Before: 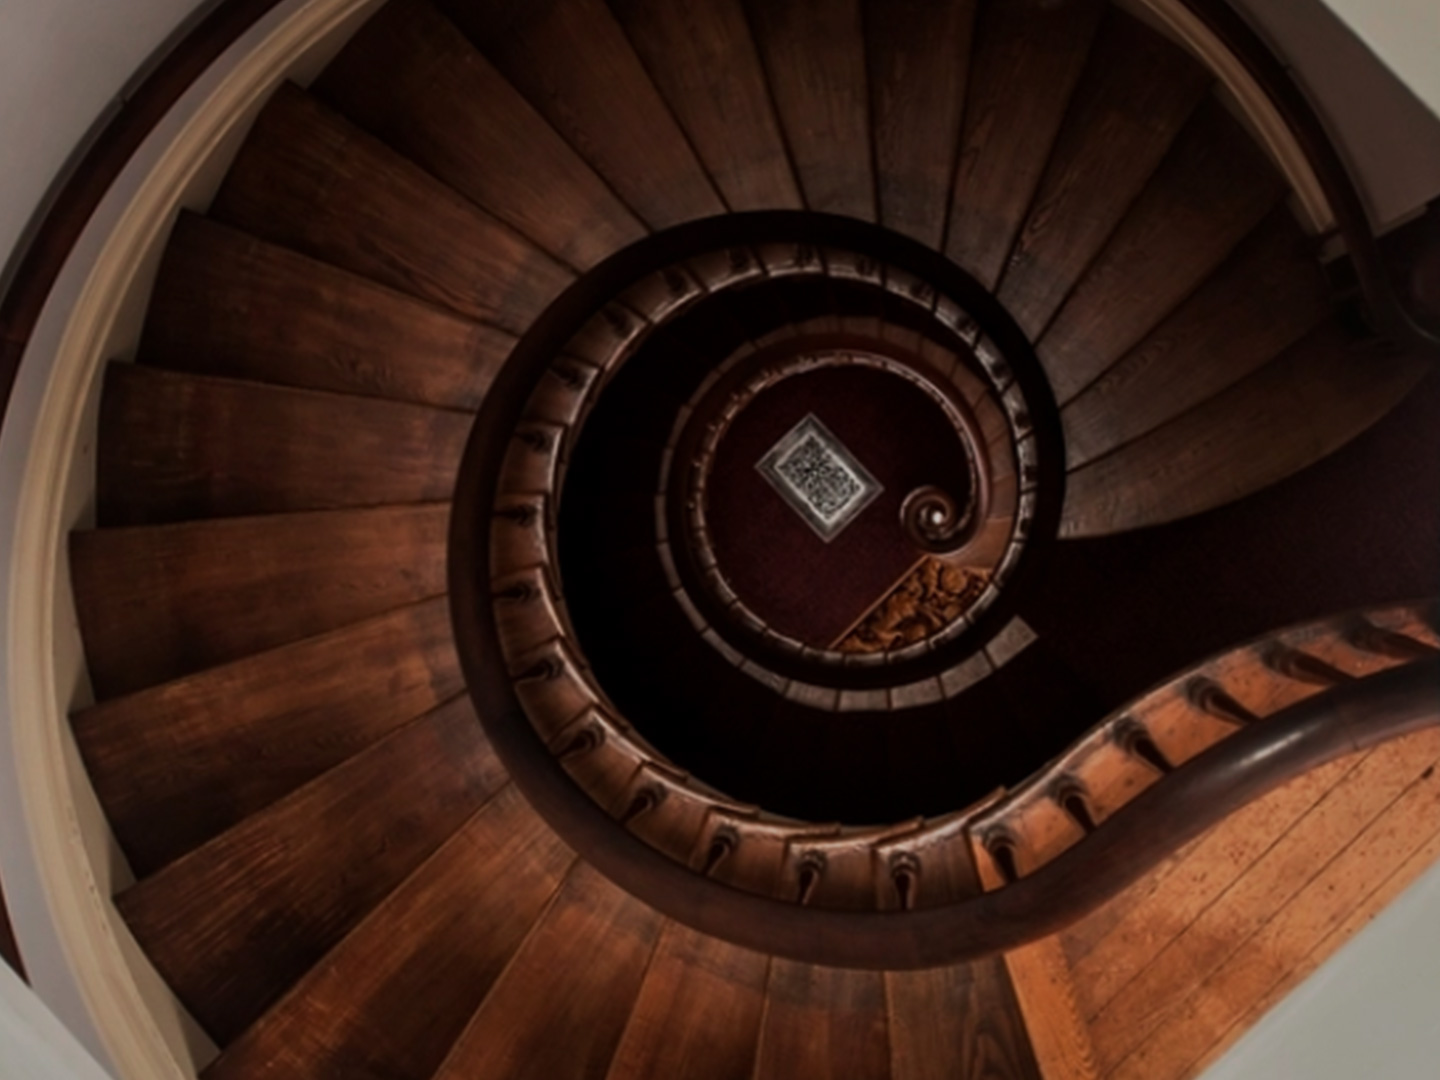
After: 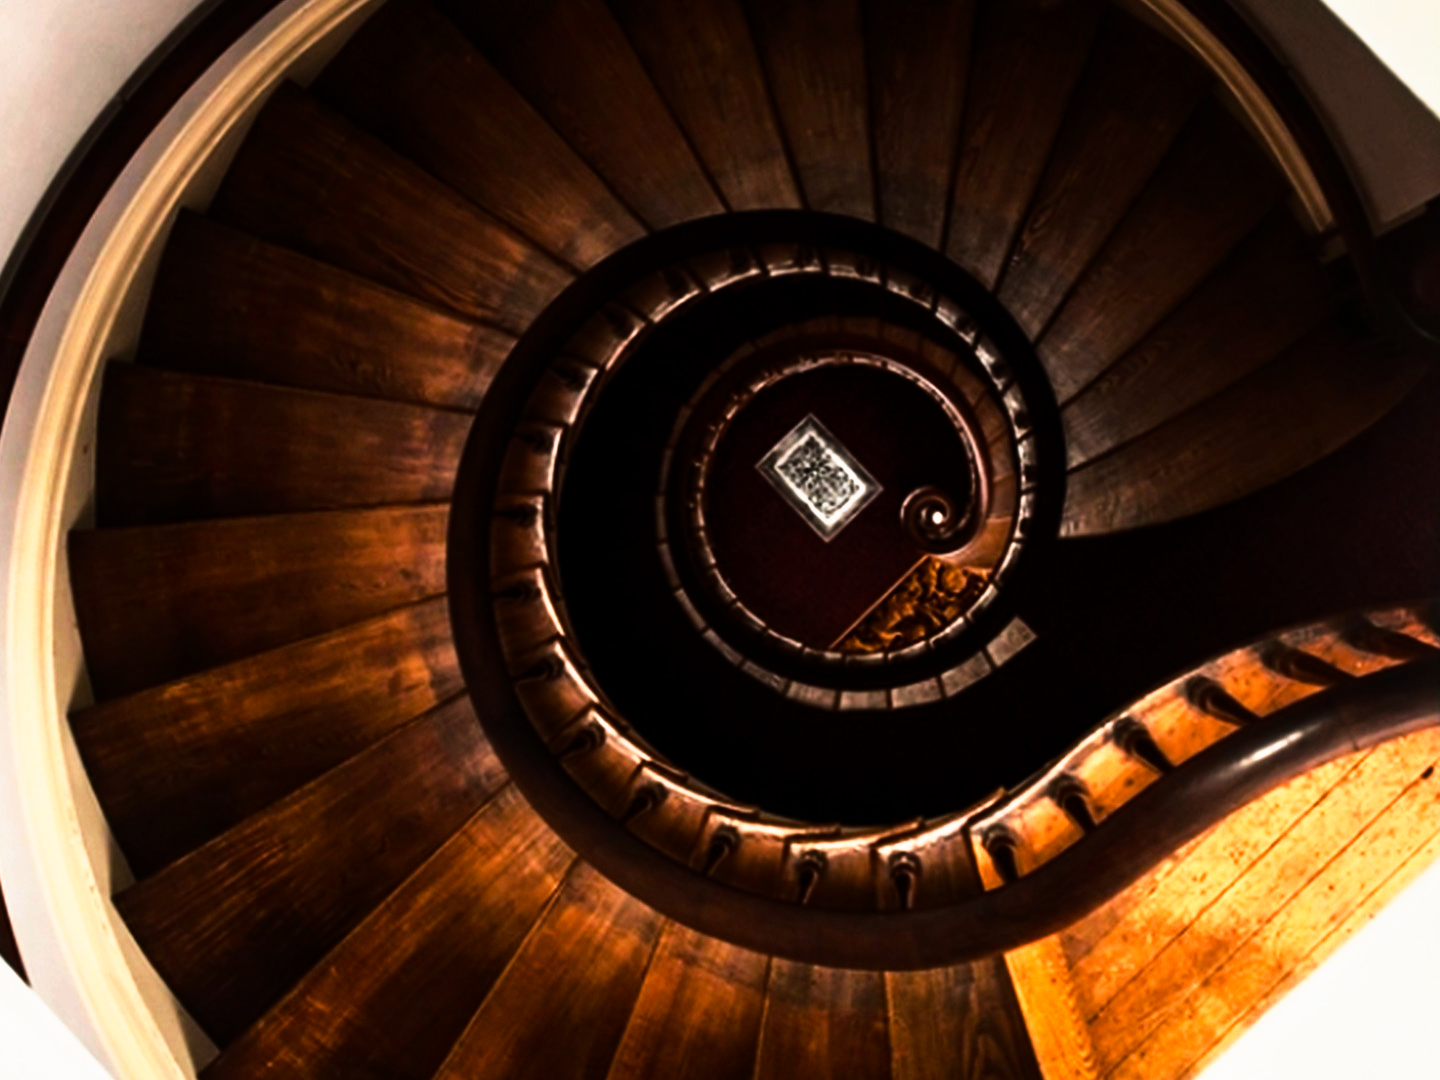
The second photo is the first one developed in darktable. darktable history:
color balance rgb: shadows lift › chroma 1%, shadows lift › hue 113°, highlights gain › chroma 0.2%, highlights gain › hue 333°, perceptual saturation grading › global saturation 20%, perceptual saturation grading › highlights -25%, perceptual saturation grading › shadows 25%, contrast -10%
exposure: exposure -0.36 EV, compensate highlight preservation false
base curve: curves: ch0 [(0, 0) (0.495, 0.917) (1, 1)], preserve colors none
rgb curve: curves: ch0 [(0, 0) (0.21, 0.15) (0.24, 0.21) (0.5, 0.75) (0.75, 0.96) (0.89, 0.99) (1, 1)]; ch1 [(0, 0.02) (0.21, 0.13) (0.25, 0.2) (0.5, 0.67) (0.75, 0.9) (0.89, 0.97) (1, 1)]; ch2 [(0, 0.02) (0.21, 0.13) (0.25, 0.2) (0.5, 0.67) (0.75, 0.9) (0.89, 0.97) (1, 1)], compensate middle gray true
